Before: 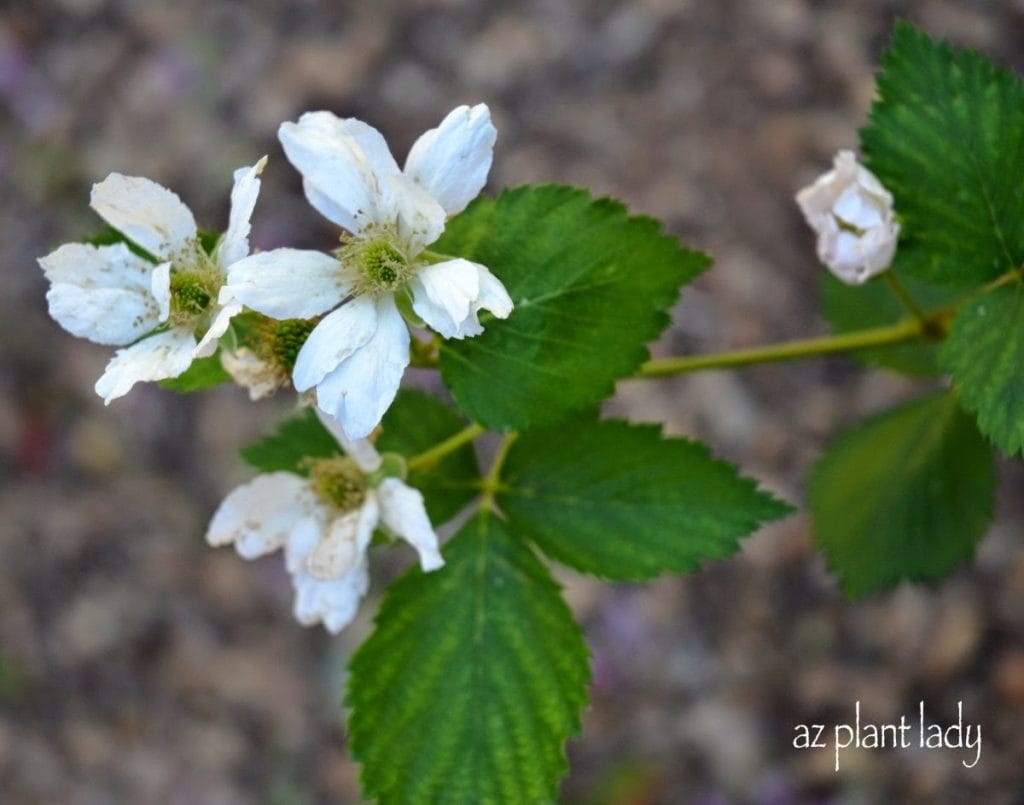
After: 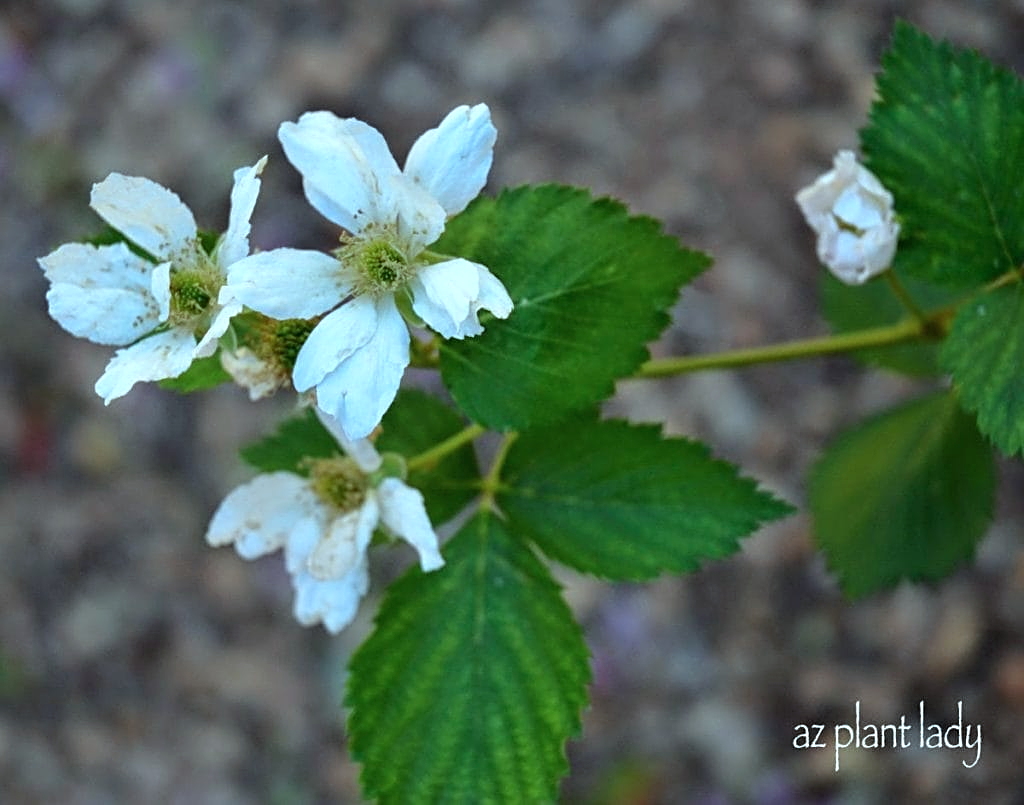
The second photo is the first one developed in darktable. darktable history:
sharpen: on, module defaults
color correction: highlights a* -10.04, highlights b* -10.37
